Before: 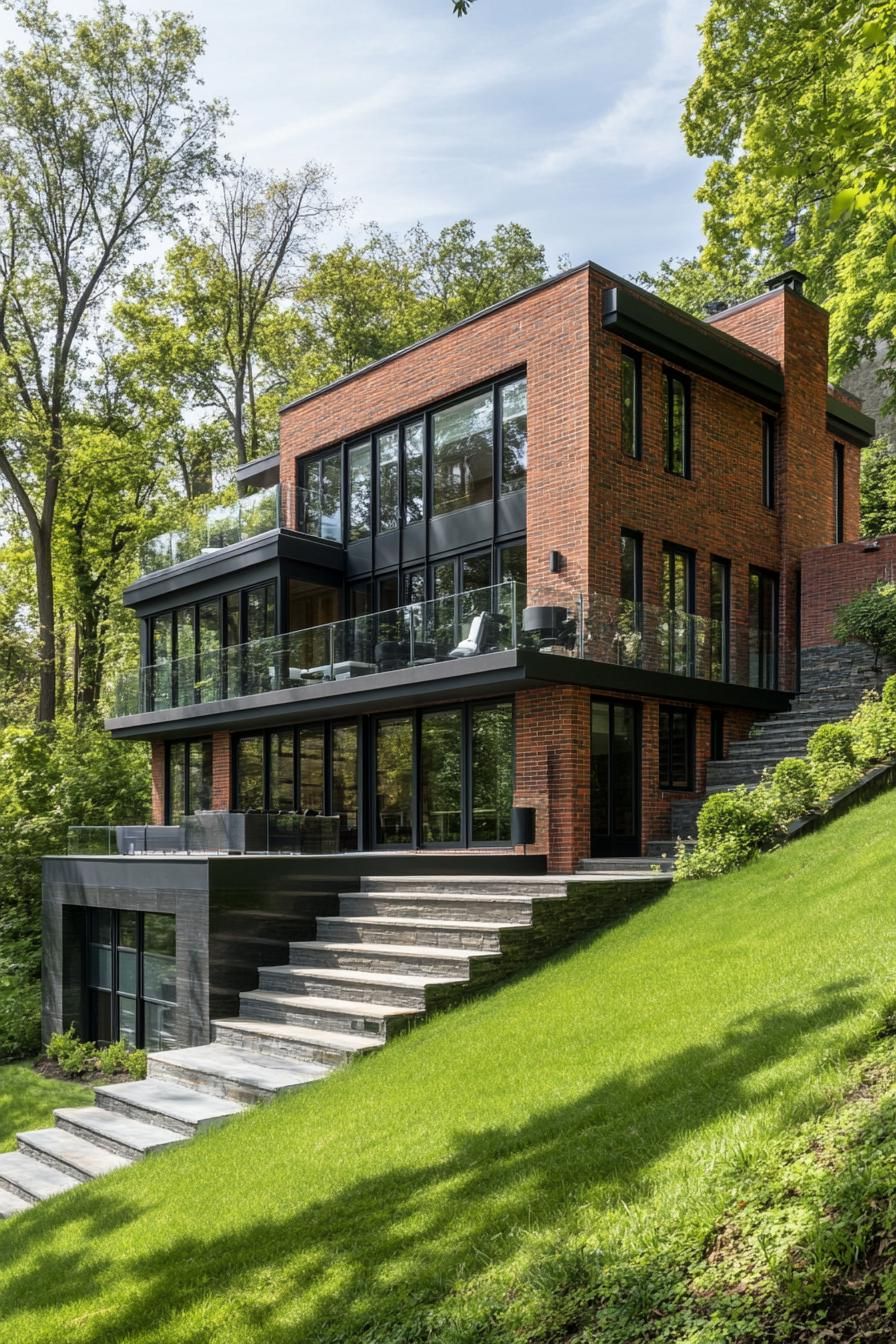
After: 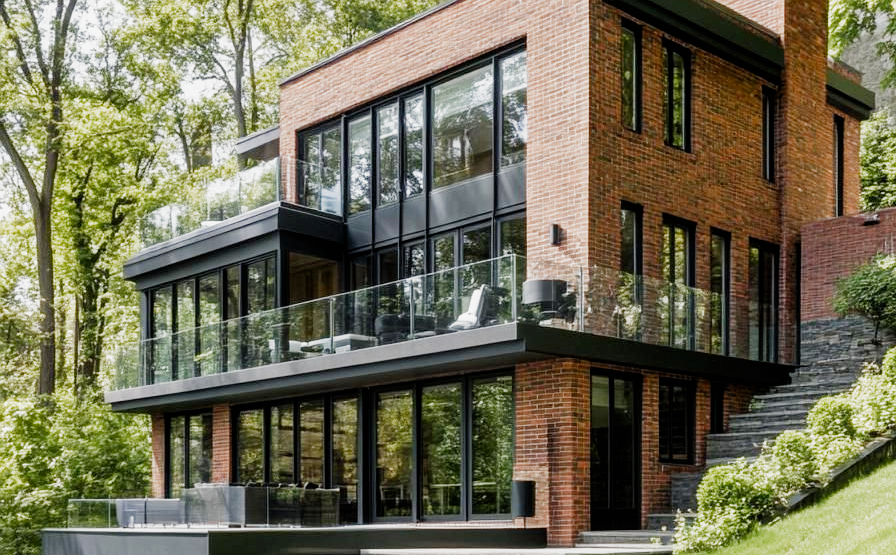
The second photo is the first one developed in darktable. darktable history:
exposure: black level correction 0.001, exposure 1.053 EV, compensate exposure bias true, compensate highlight preservation false
filmic rgb: black relative exposure -8.02 EV, white relative exposure 3.81 EV, threshold 3 EV, hardness 4.38, add noise in highlights 0.001, preserve chrominance no, color science v3 (2019), use custom middle-gray values true, contrast in highlights soft, enable highlight reconstruction true
crop and rotate: top 24.36%, bottom 34.315%
